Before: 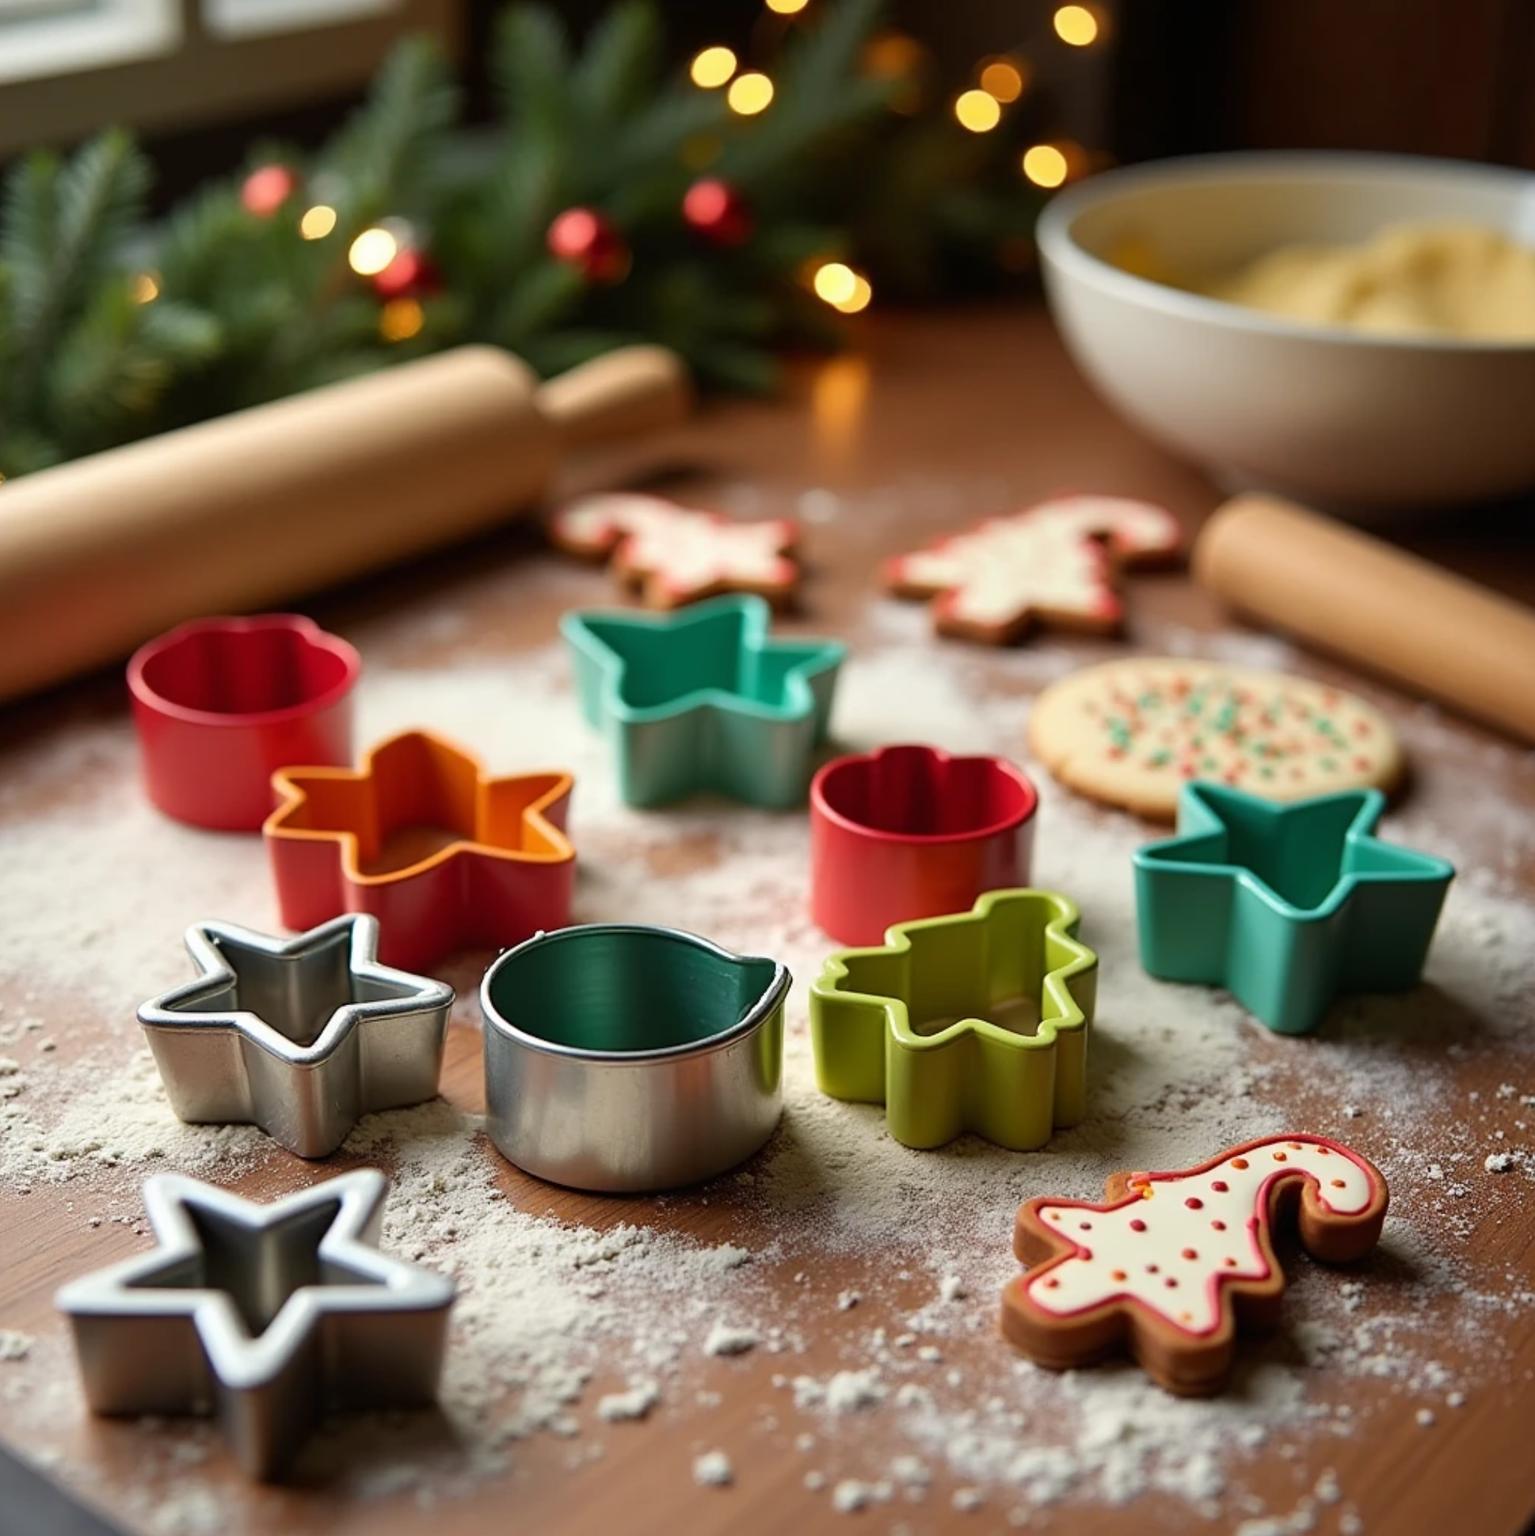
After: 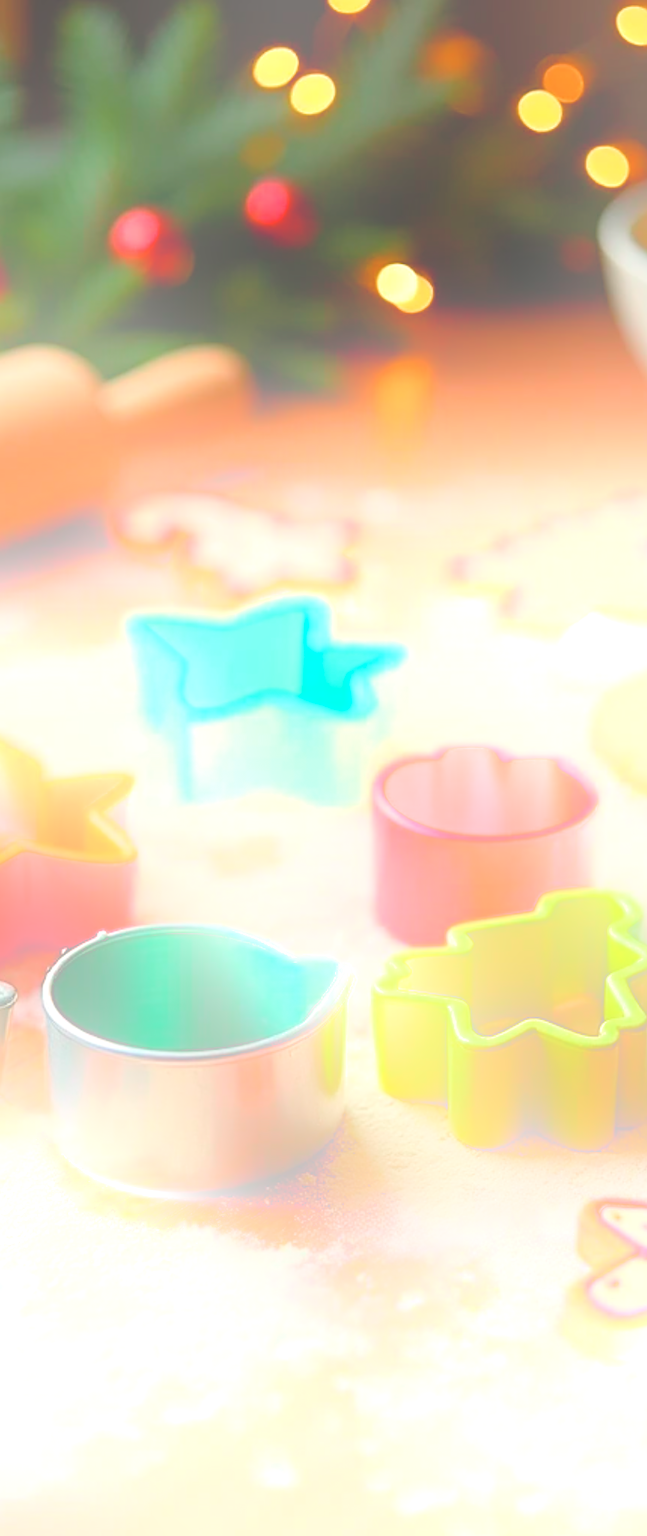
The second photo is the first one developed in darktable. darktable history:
color balance rgb: linear chroma grading › global chroma 3.45%, perceptual saturation grading › global saturation 11.24%, perceptual brilliance grading › global brilliance 3.04%, global vibrance 2.8%
sharpen: on, module defaults
velvia: strength 32%, mid-tones bias 0.2
color contrast: blue-yellow contrast 0.62
crop: left 28.583%, right 29.231%
bloom: size 25%, threshold 5%, strength 90%
